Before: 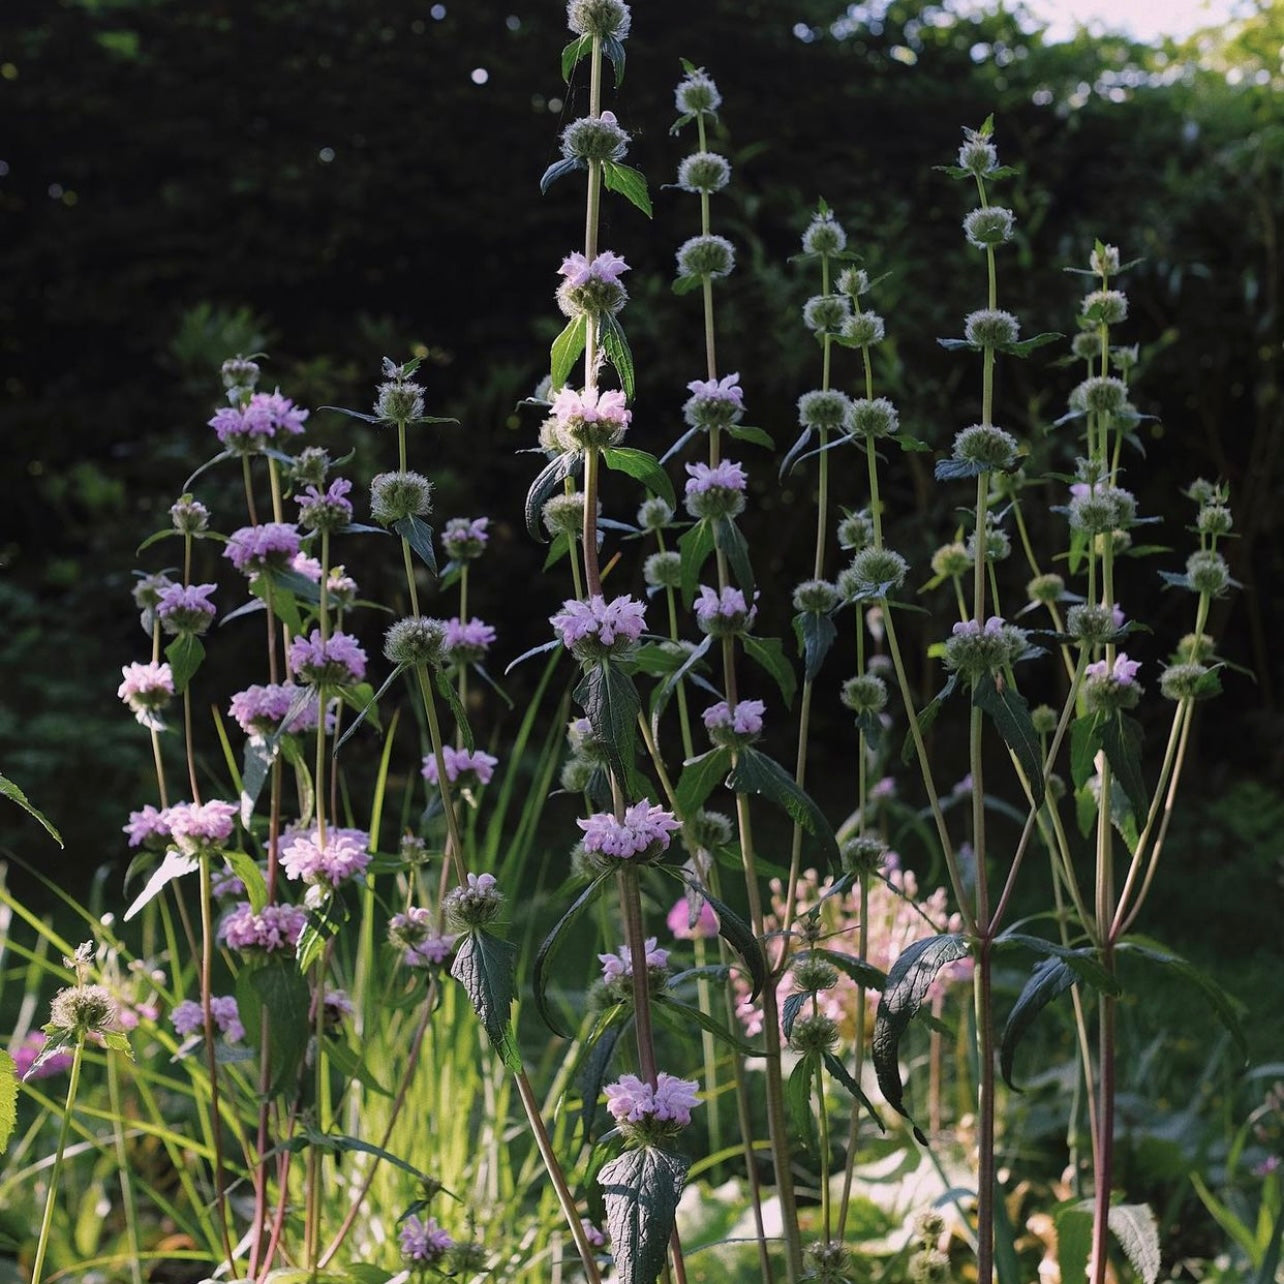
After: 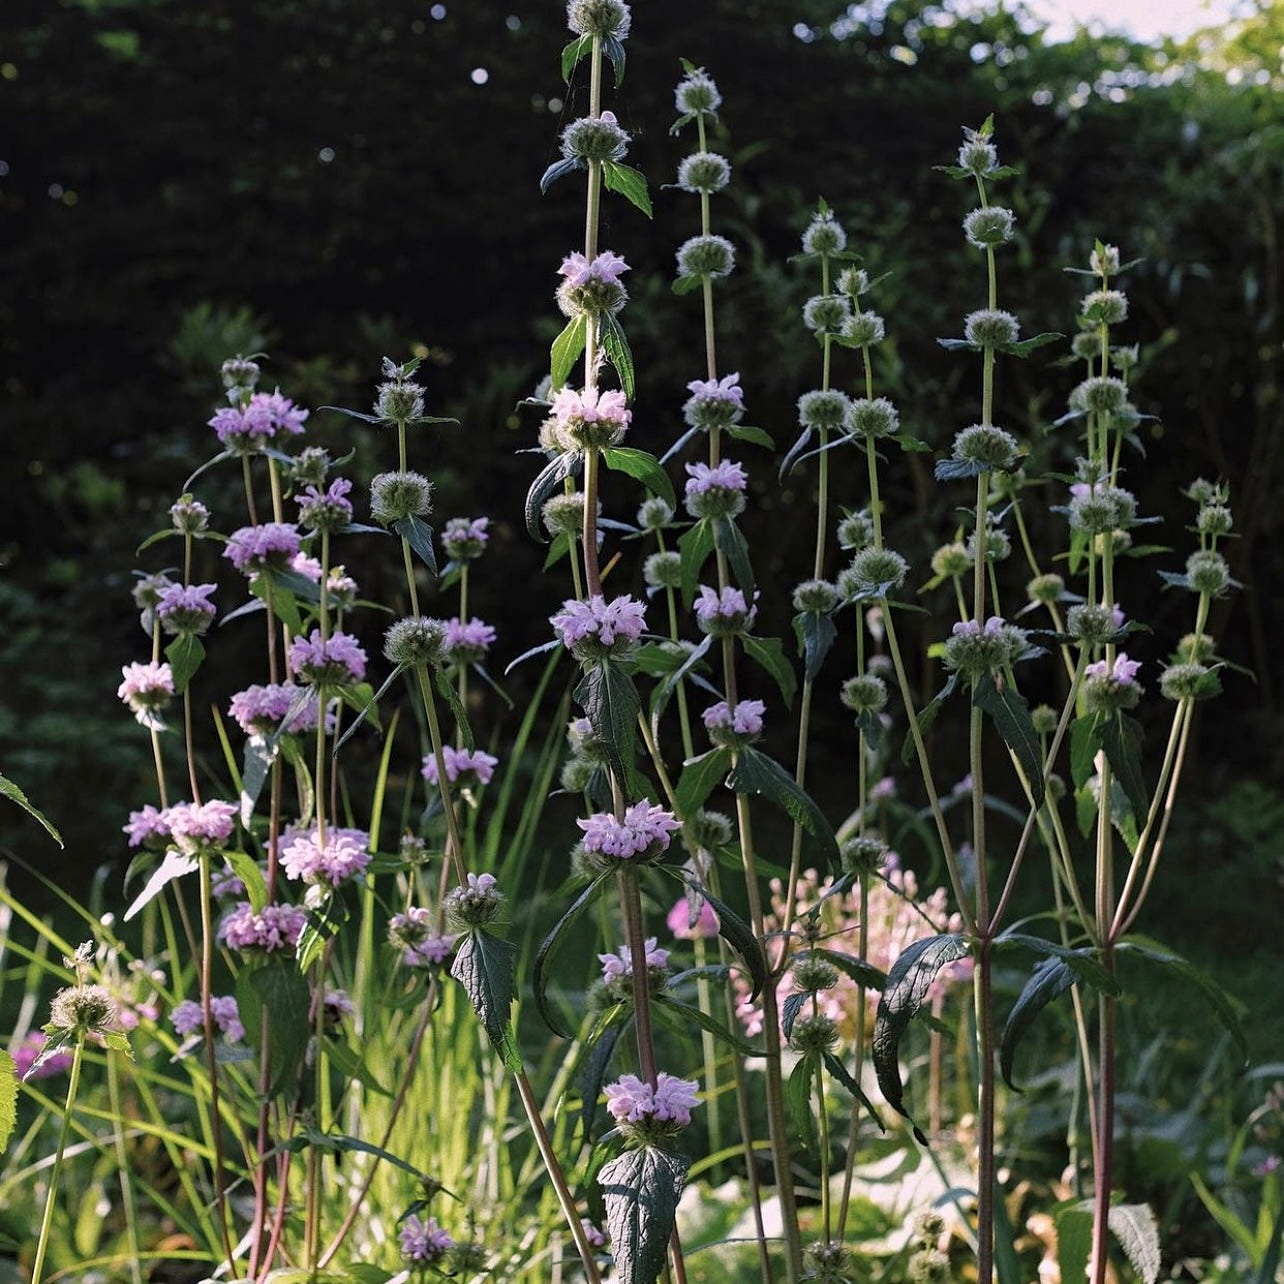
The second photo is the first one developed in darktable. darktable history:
contrast equalizer: y [[0.5, 0.542, 0.583, 0.625, 0.667, 0.708], [0.5 ×6], [0.5 ×6], [0 ×6], [0 ×6]], mix 0.308
